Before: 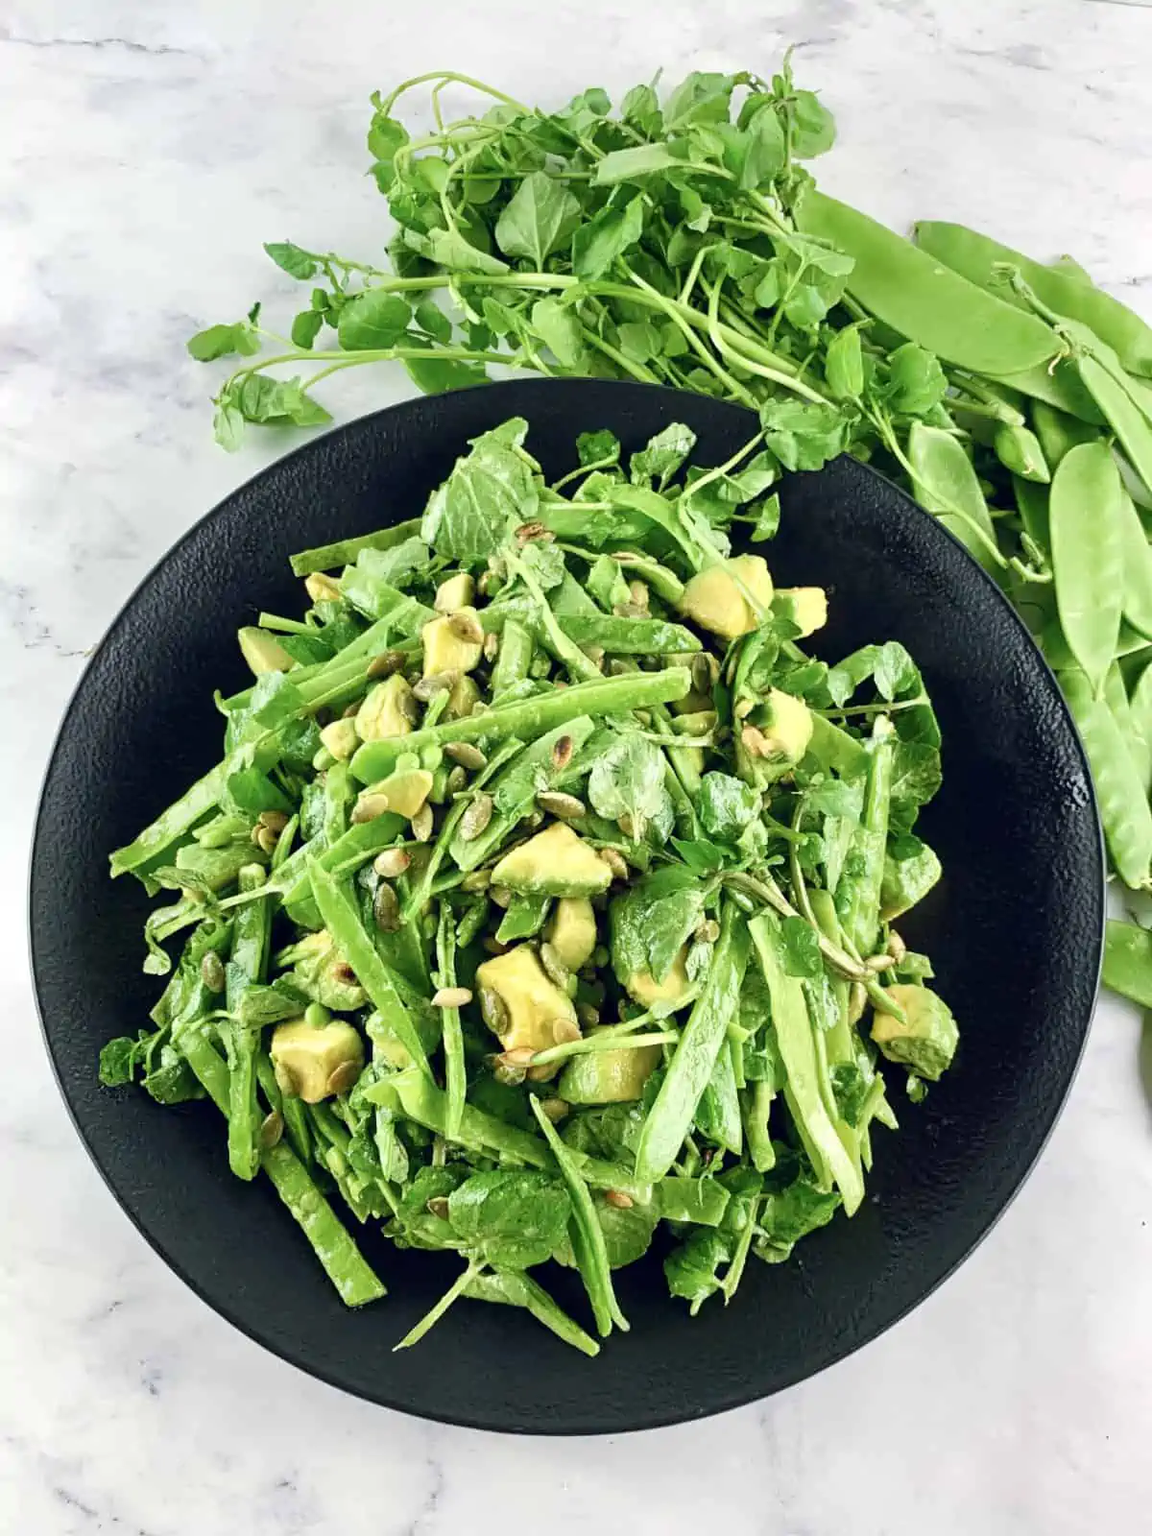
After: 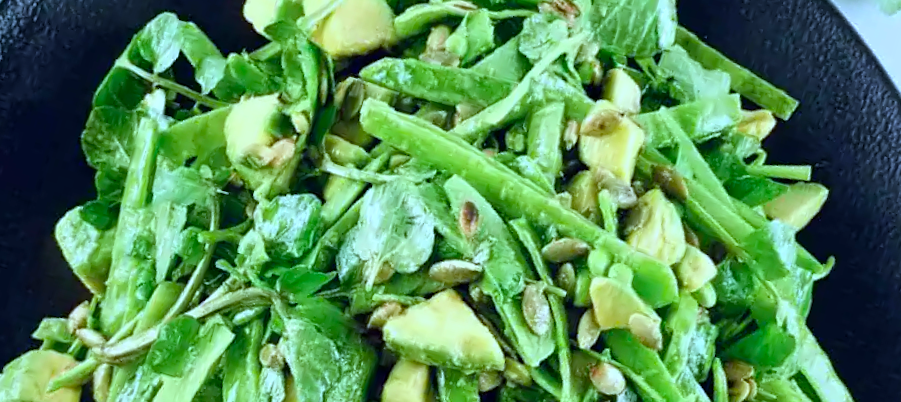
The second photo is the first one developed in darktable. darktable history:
crop and rotate: angle 16.12°, top 30.835%, bottom 35.653%
white balance: red 0.871, blue 1.249
